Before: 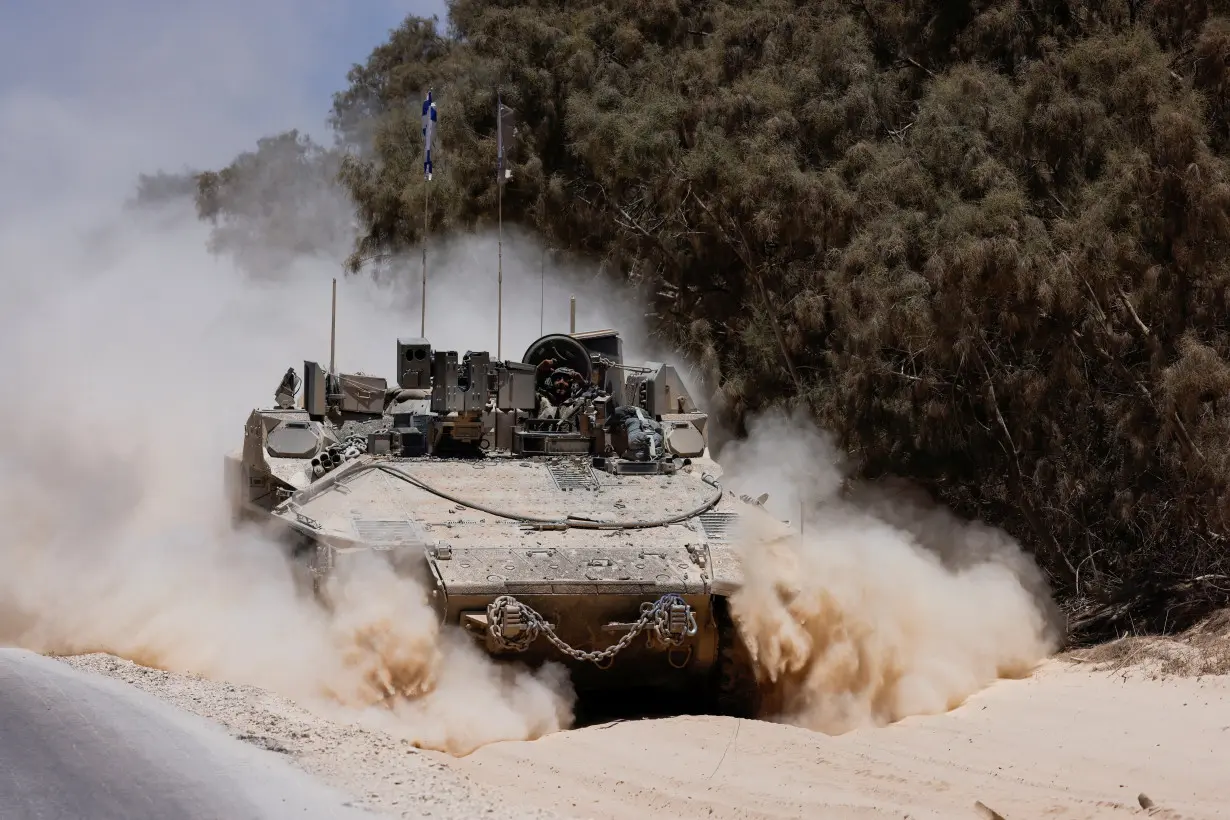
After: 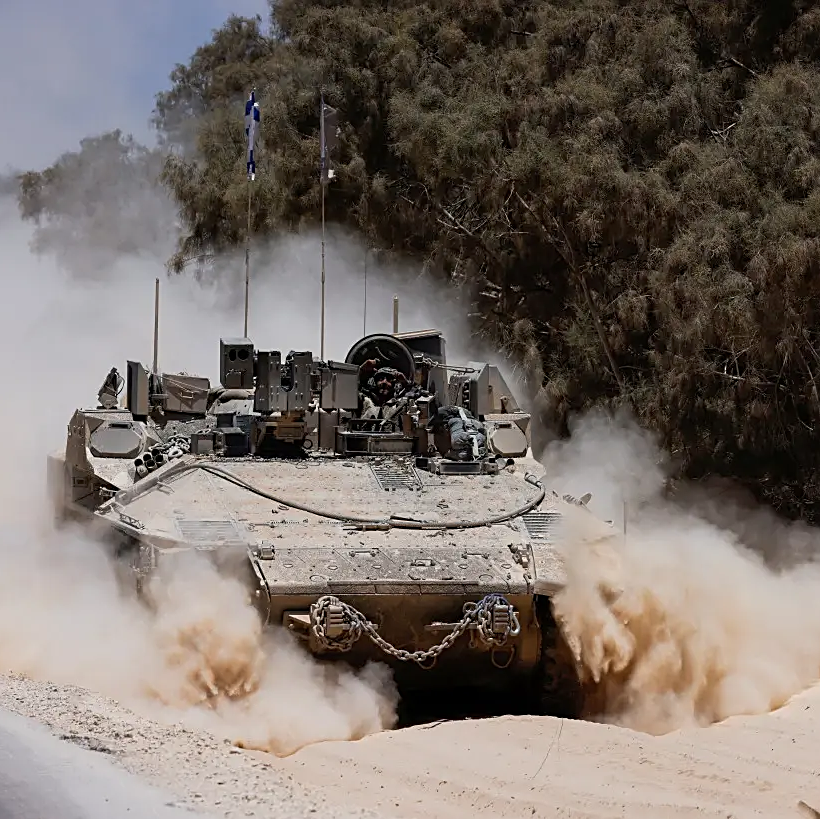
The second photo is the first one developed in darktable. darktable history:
crop and rotate: left 14.465%, right 18.811%
sharpen: on, module defaults
